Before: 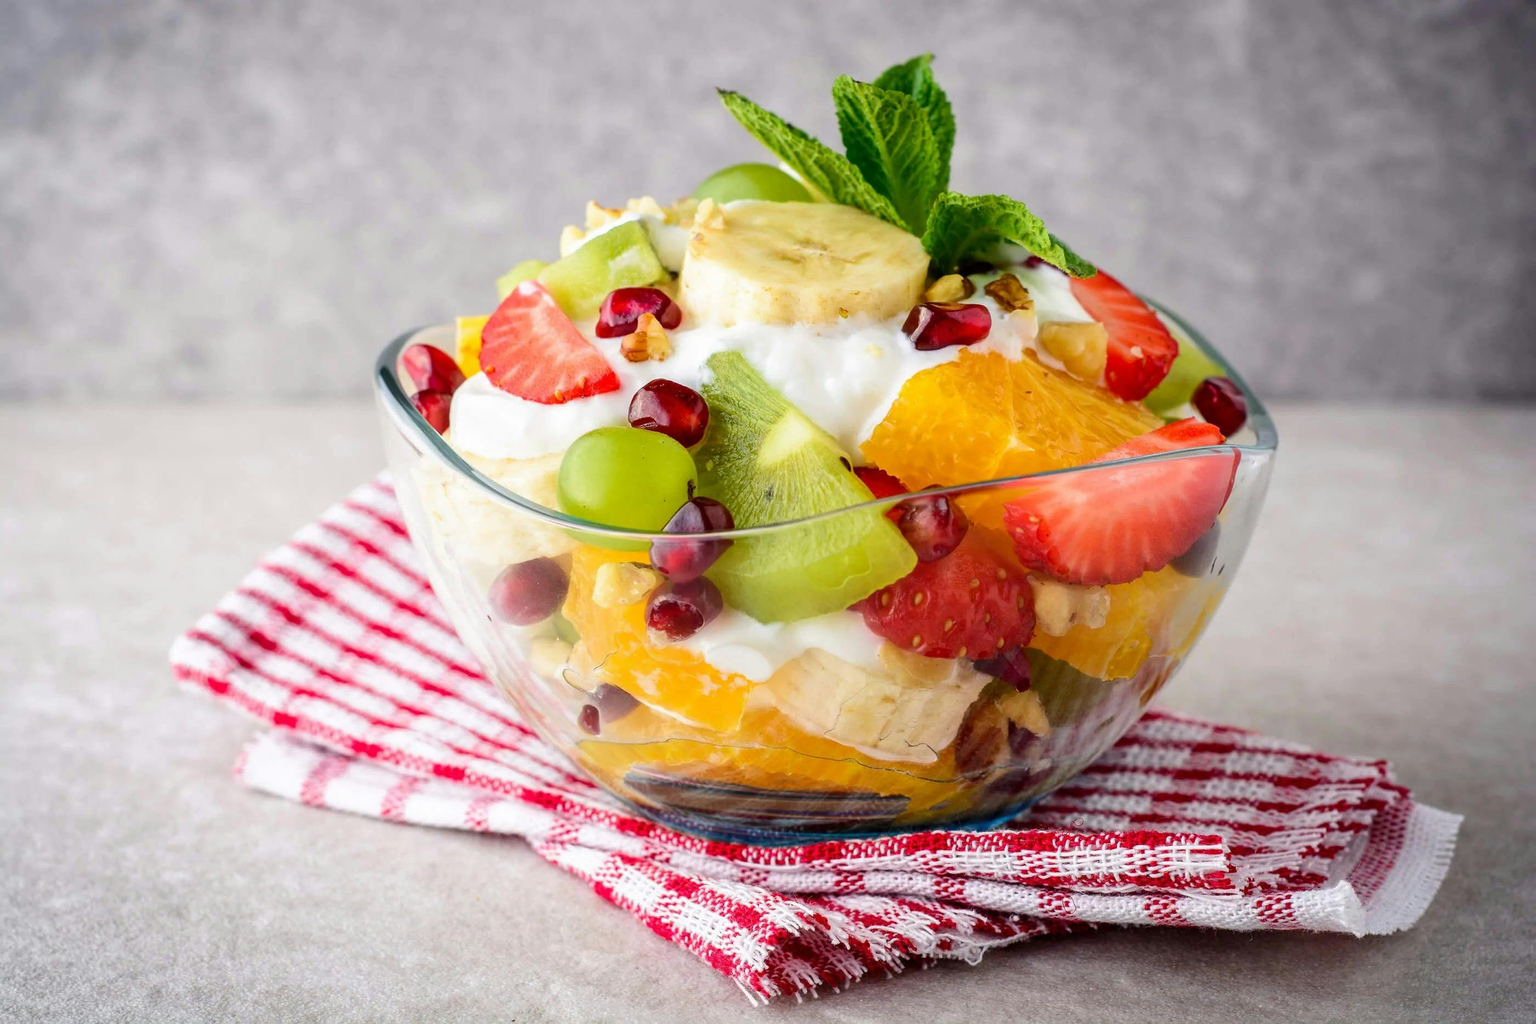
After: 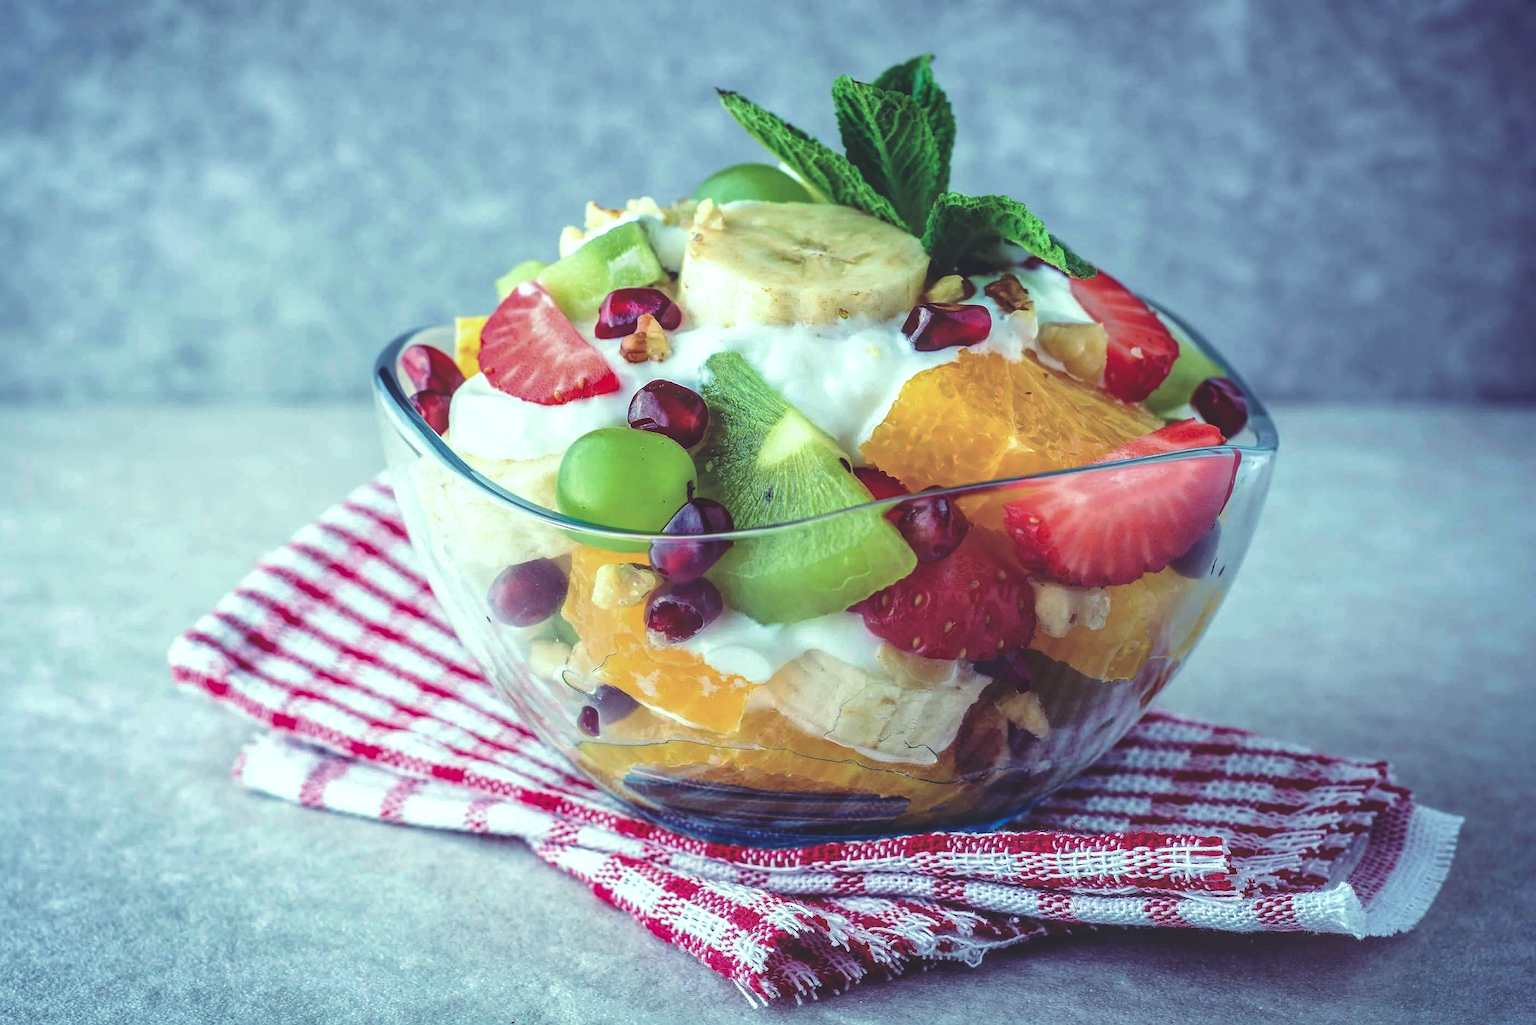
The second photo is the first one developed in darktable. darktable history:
sharpen: radius 1
rgb curve: curves: ch0 [(0, 0.186) (0.314, 0.284) (0.576, 0.466) (0.805, 0.691) (0.936, 0.886)]; ch1 [(0, 0.186) (0.314, 0.284) (0.581, 0.534) (0.771, 0.746) (0.936, 0.958)]; ch2 [(0, 0.216) (0.275, 0.39) (1, 1)], mode RGB, independent channels, compensate middle gray true, preserve colors none
local contrast: detail 130%
crop and rotate: left 0.126%
